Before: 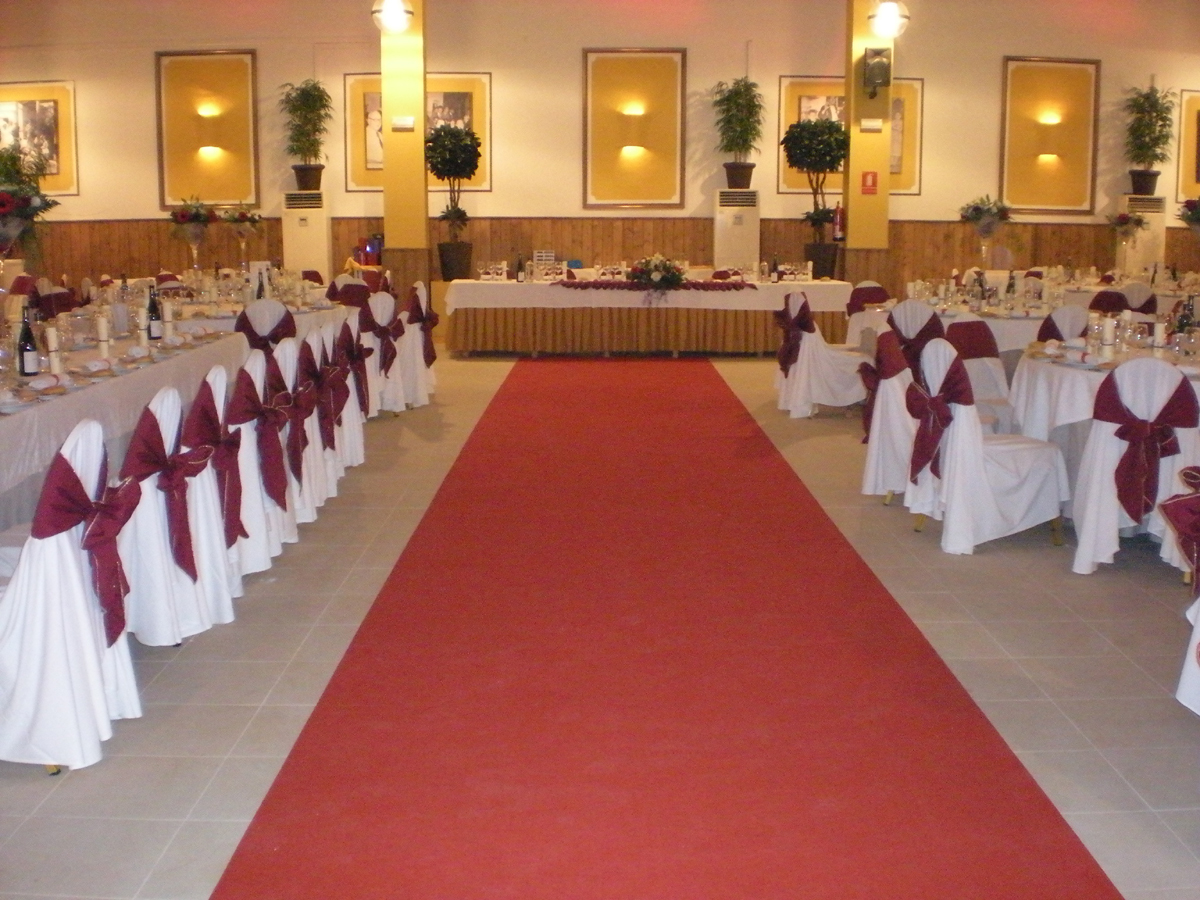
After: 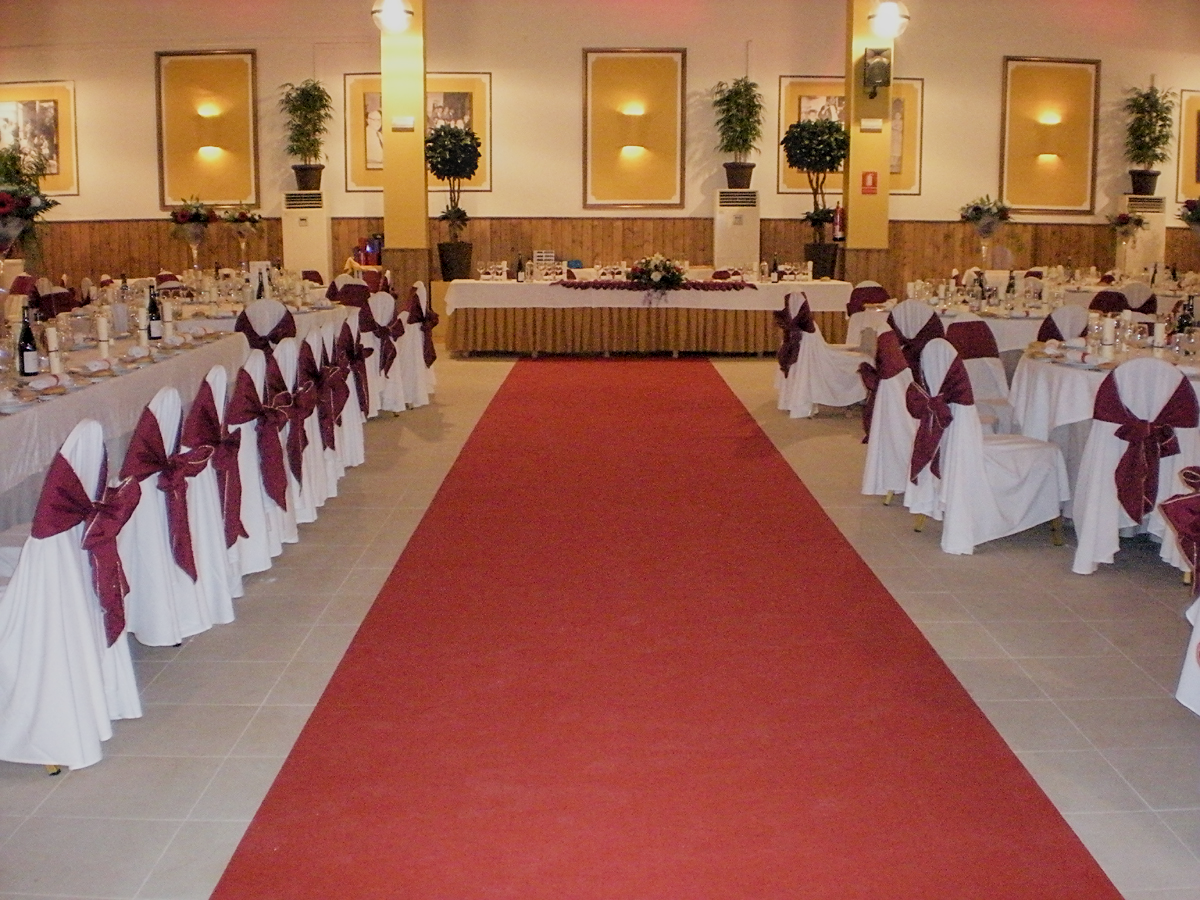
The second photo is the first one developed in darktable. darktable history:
sharpen: on, module defaults
filmic rgb: black relative exposure -7.37 EV, white relative exposure 5.06 EV, hardness 3.22
local contrast: on, module defaults
